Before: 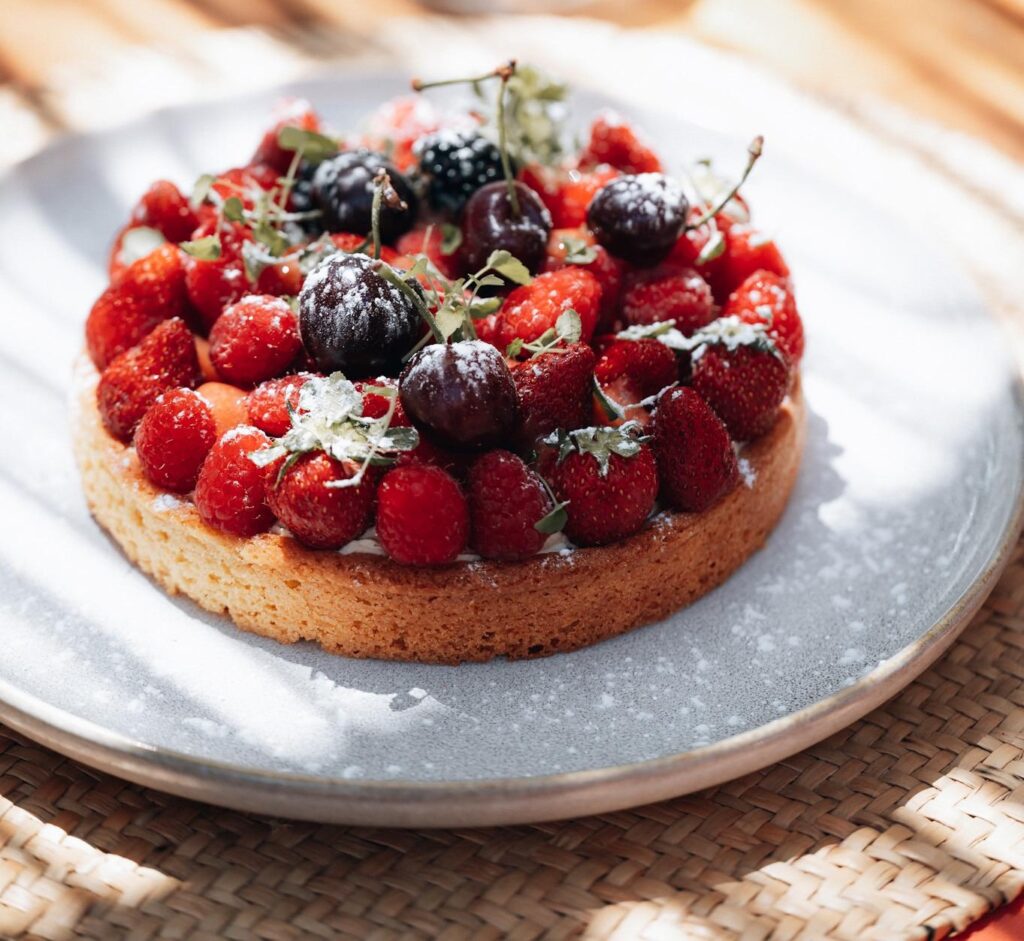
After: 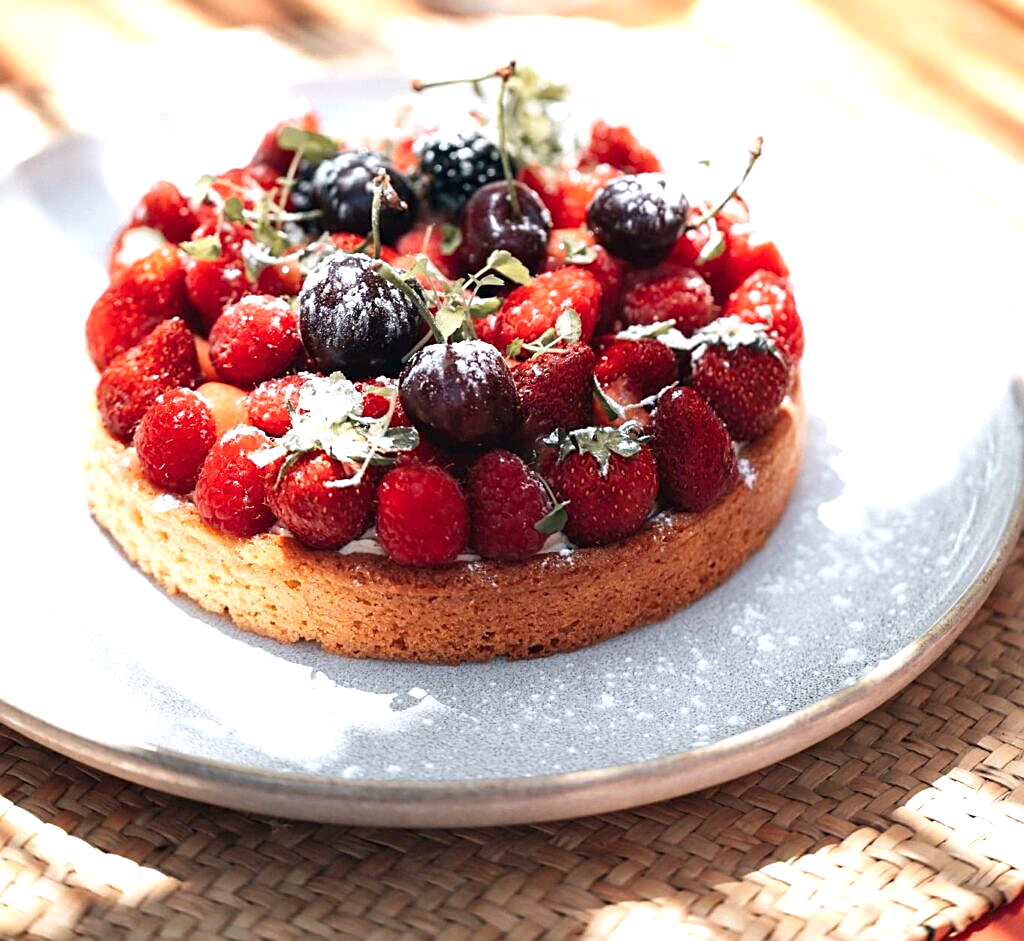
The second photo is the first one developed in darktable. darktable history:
exposure: exposure 0.669 EV, compensate highlight preservation false
sharpen: on, module defaults
